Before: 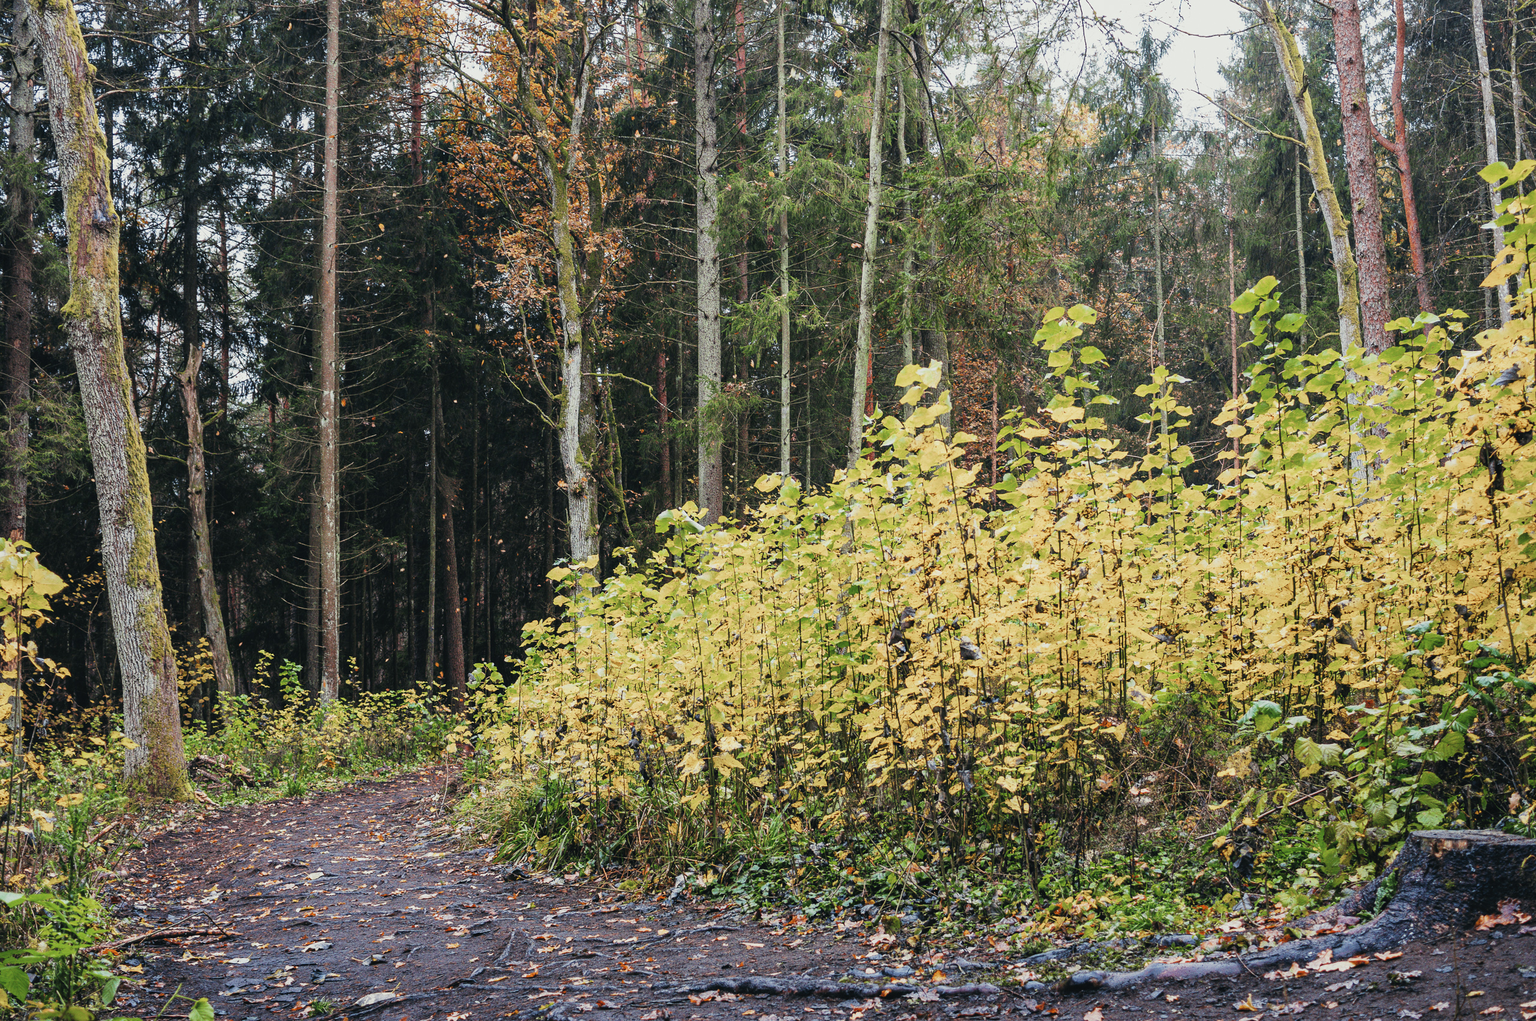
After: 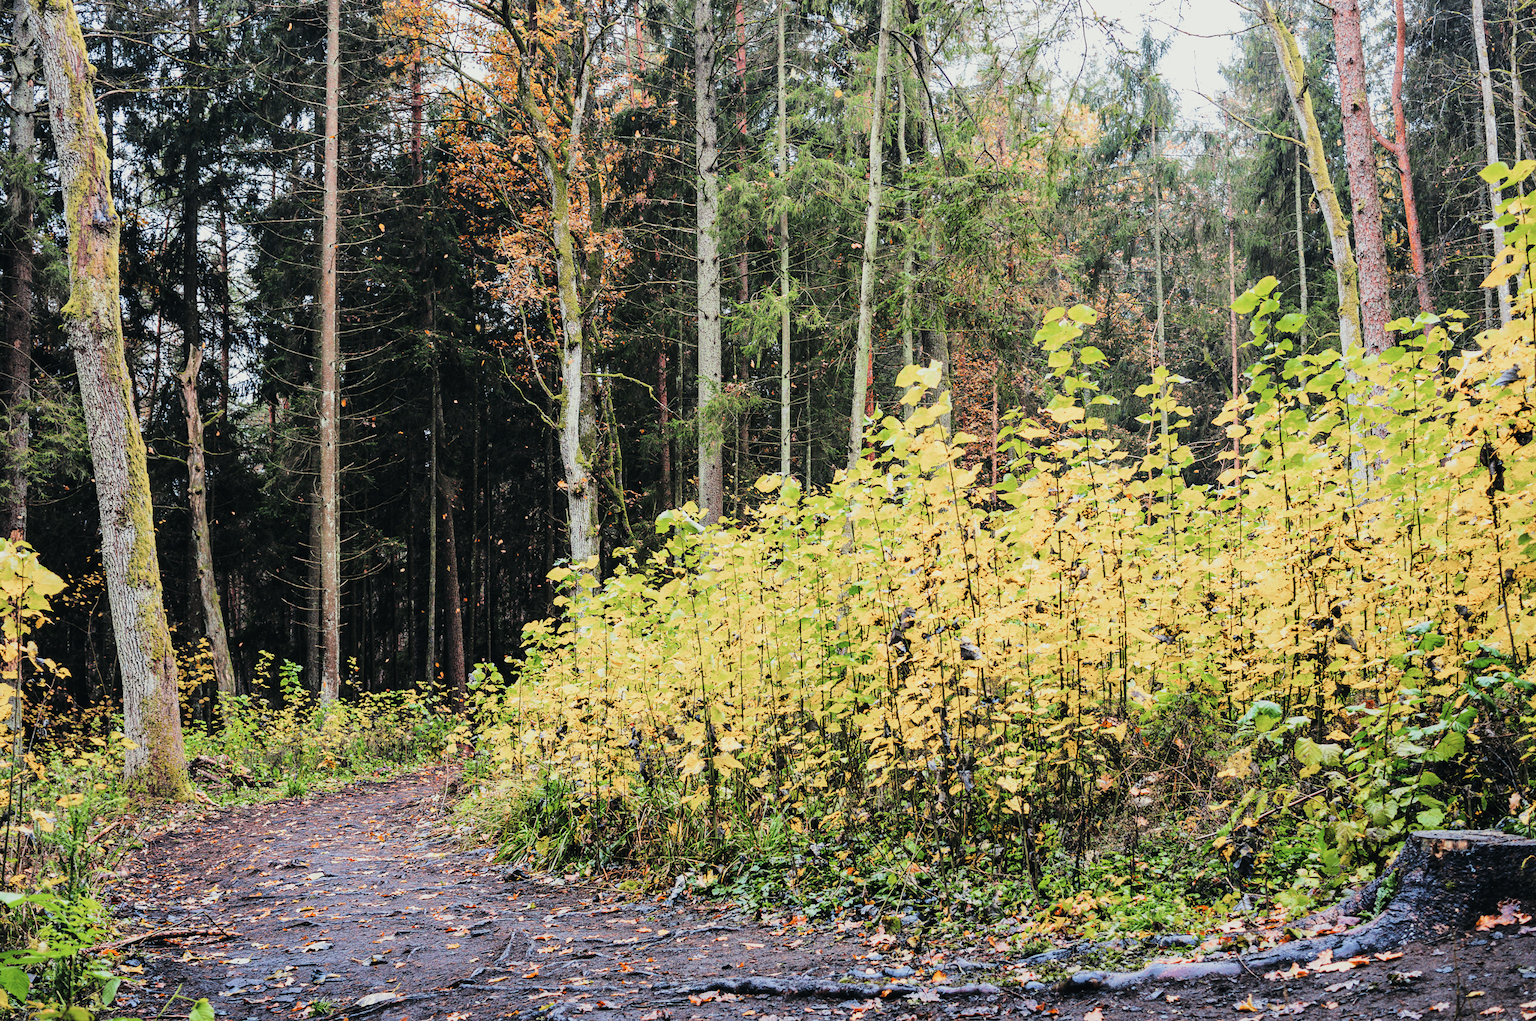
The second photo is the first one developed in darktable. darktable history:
tone curve: curves: ch0 [(0.014, 0) (0.13, 0.09) (0.227, 0.211) (0.33, 0.395) (0.494, 0.615) (0.662, 0.76) (0.795, 0.846) (1, 0.969)]; ch1 [(0, 0) (0.366, 0.367) (0.447, 0.416) (0.473, 0.484) (0.504, 0.502) (0.525, 0.518) (0.564, 0.601) (0.634, 0.66) (0.746, 0.804) (1, 1)]; ch2 [(0, 0) (0.333, 0.346) (0.375, 0.375) (0.424, 0.43) (0.476, 0.498) (0.496, 0.505) (0.517, 0.522) (0.548, 0.548) (0.579, 0.618) (0.651, 0.674) (0.688, 0.728) (1, 1)], color space Lab, linked channels, preserve colors none
